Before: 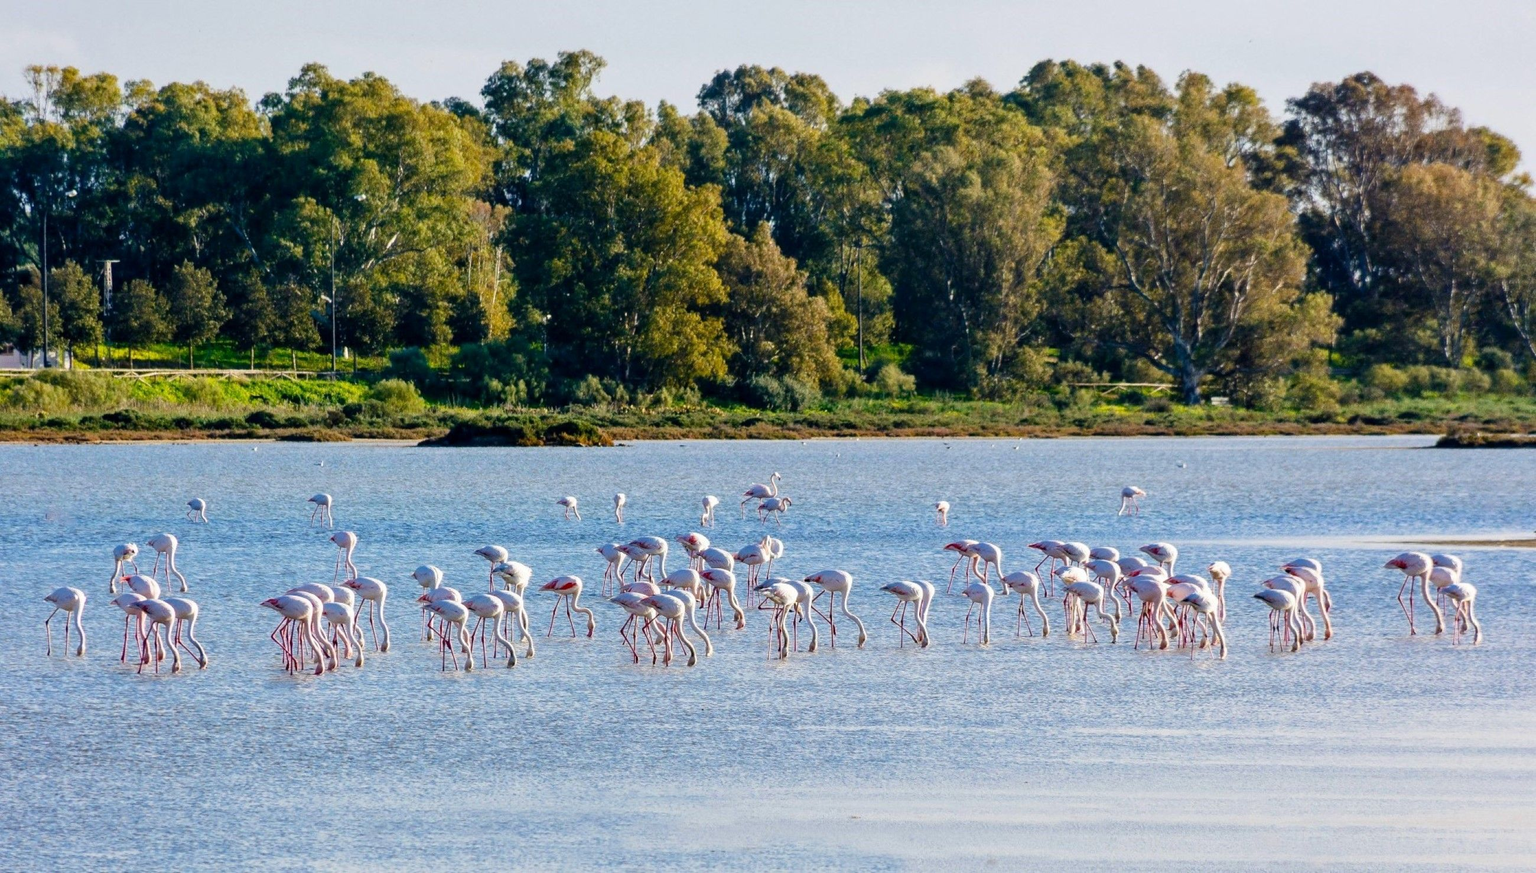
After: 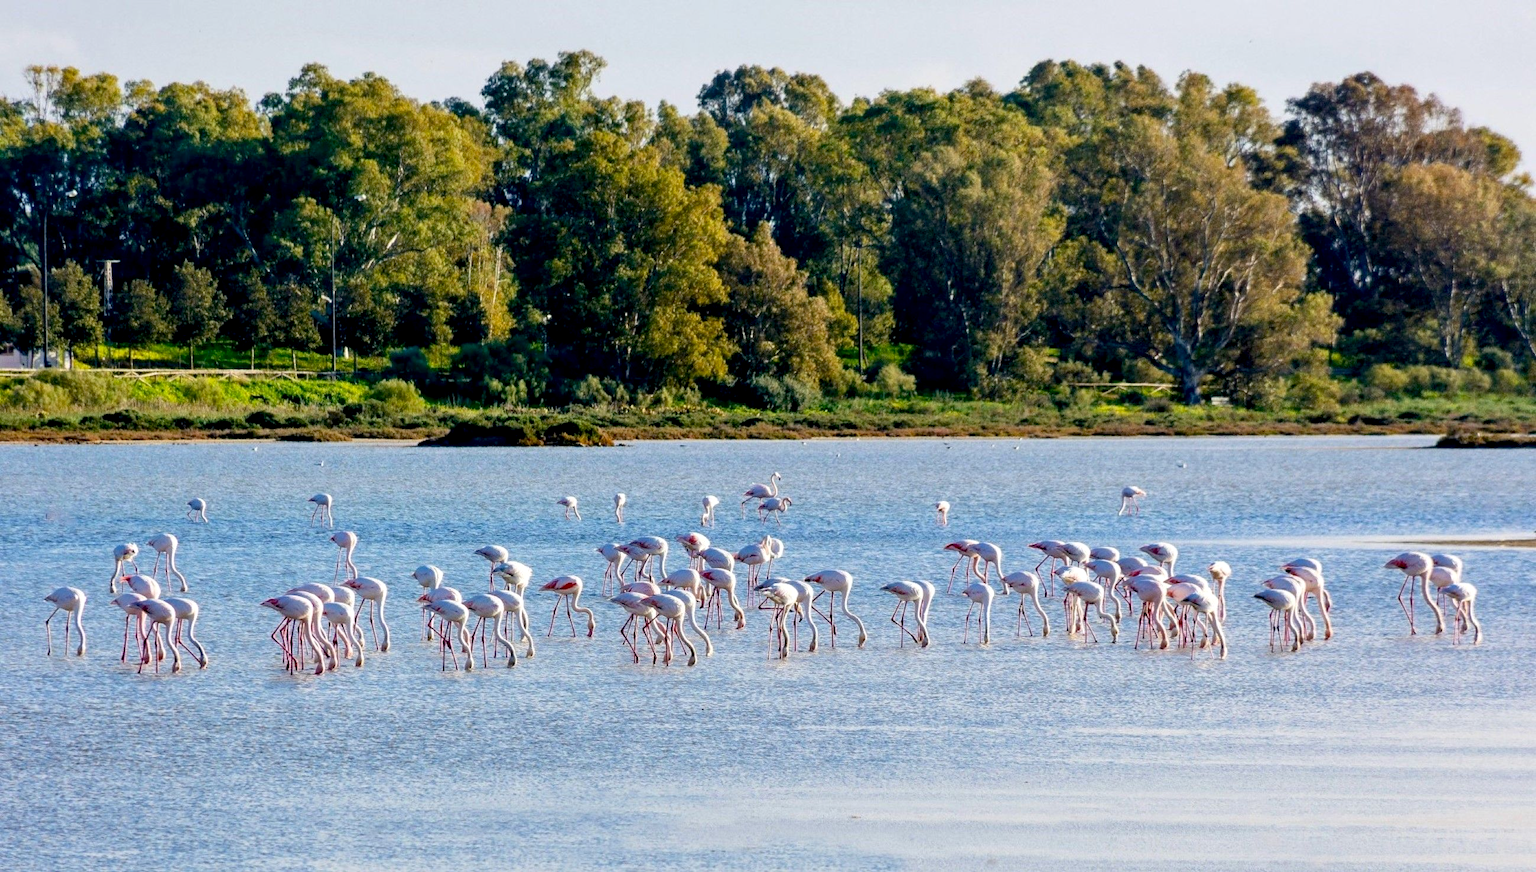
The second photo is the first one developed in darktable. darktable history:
exposure: black level correction 0.007, exposure 0.088 EV, compensate highlight preservation false
